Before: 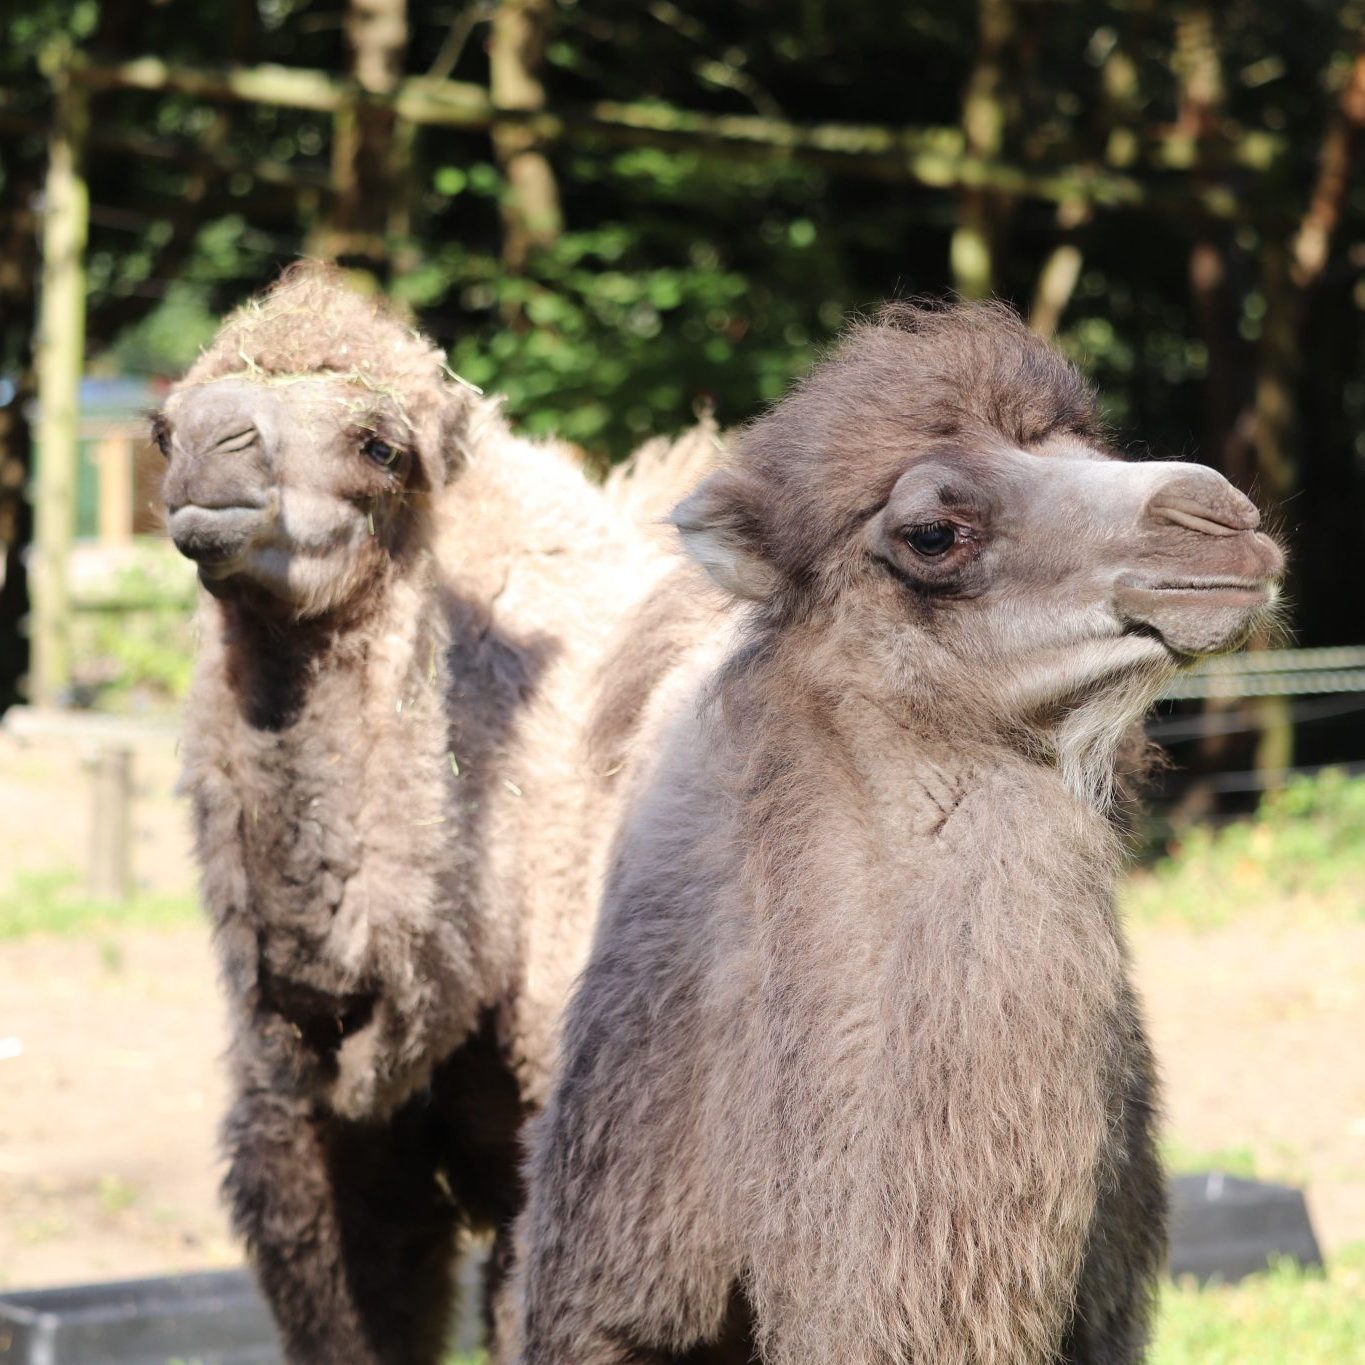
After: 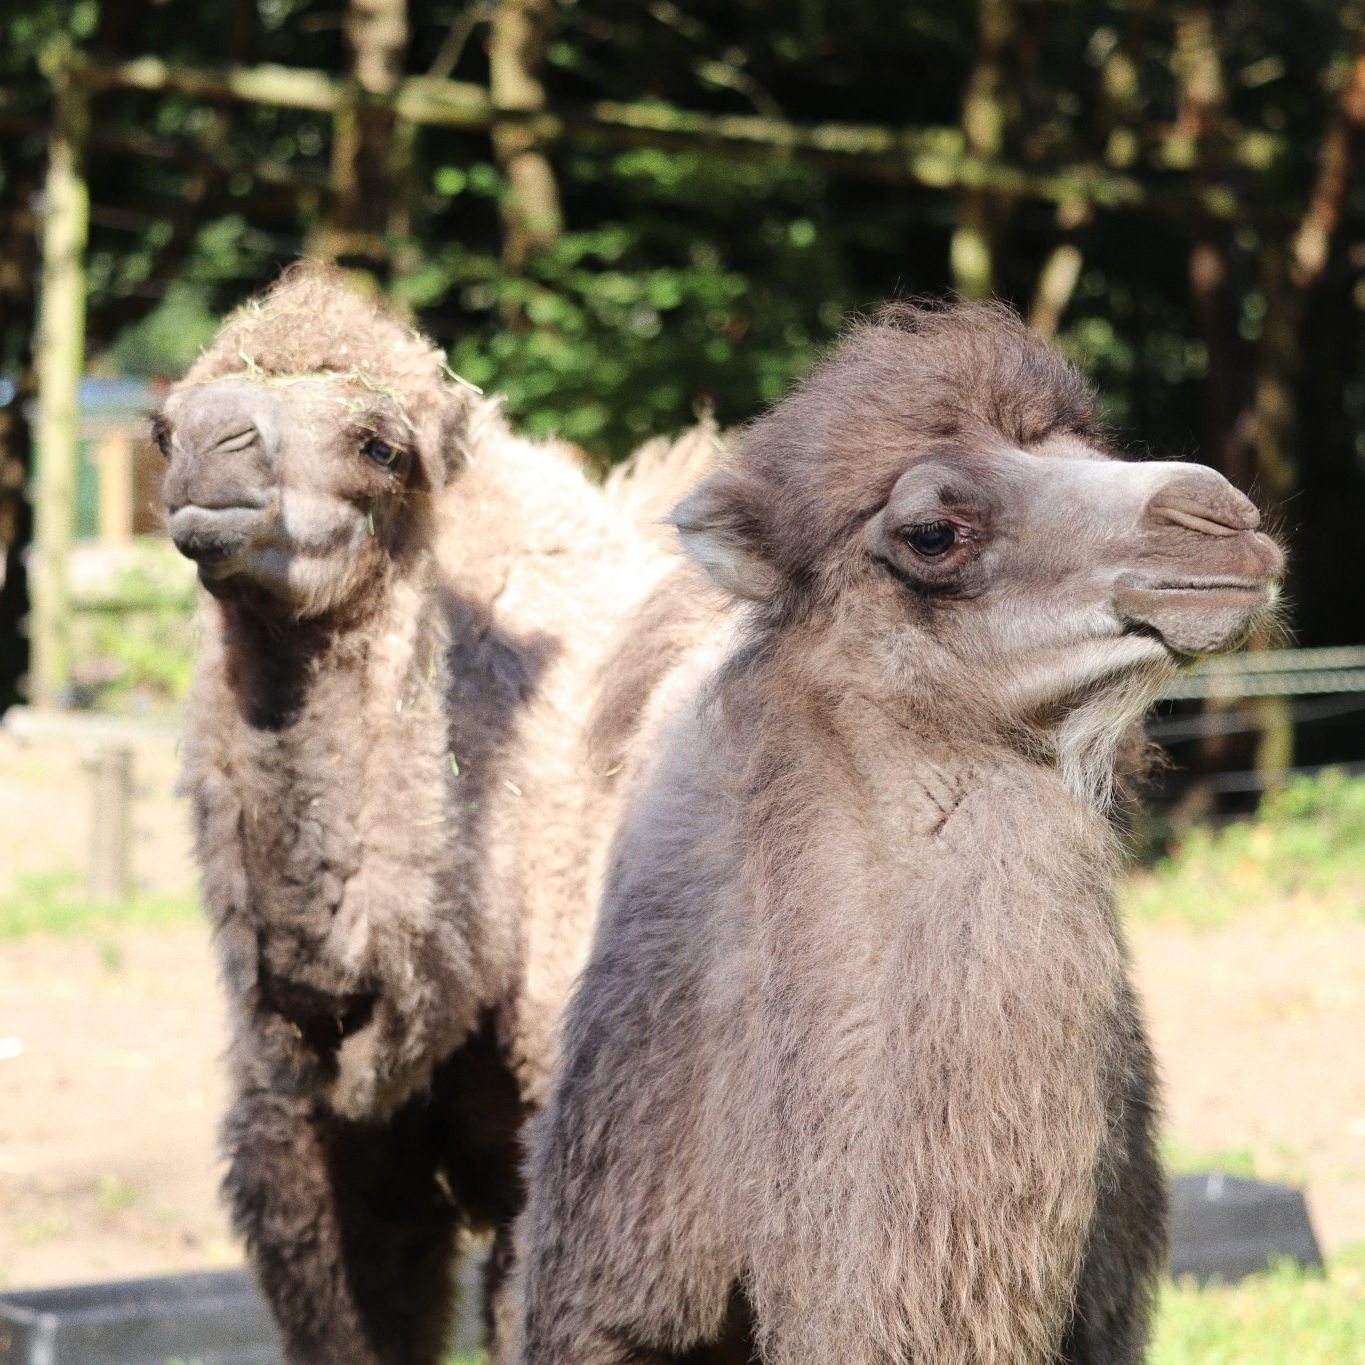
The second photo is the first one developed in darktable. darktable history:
tone equalizer: on, module defaults
grain: coarseness 0.09 ISO
